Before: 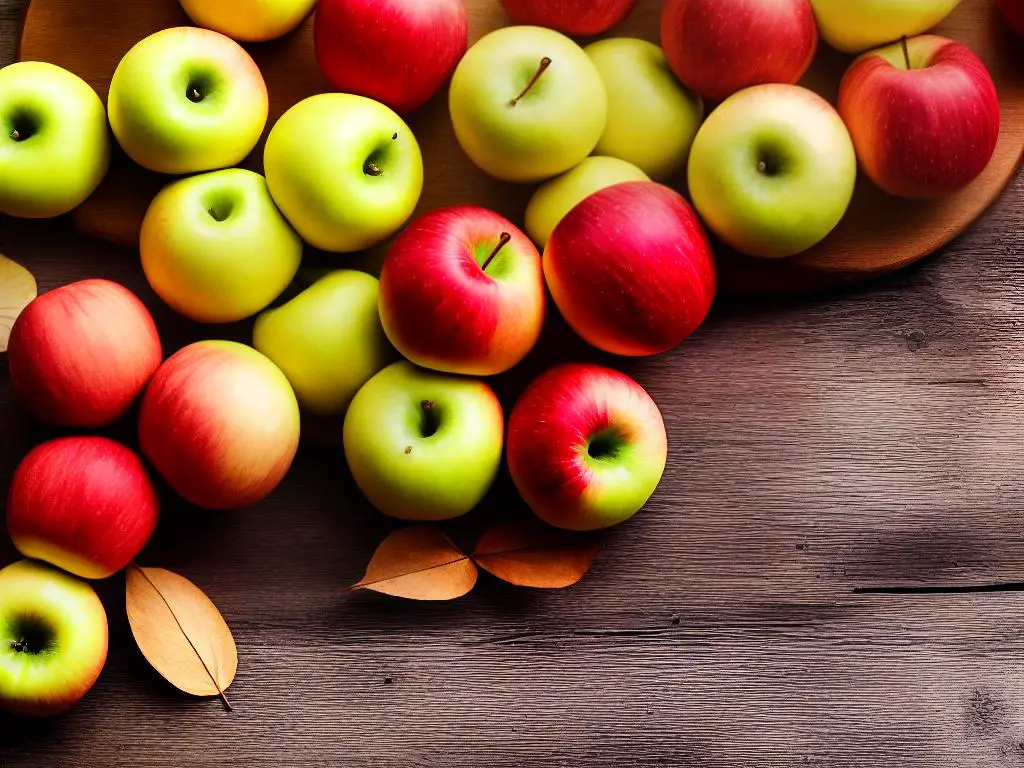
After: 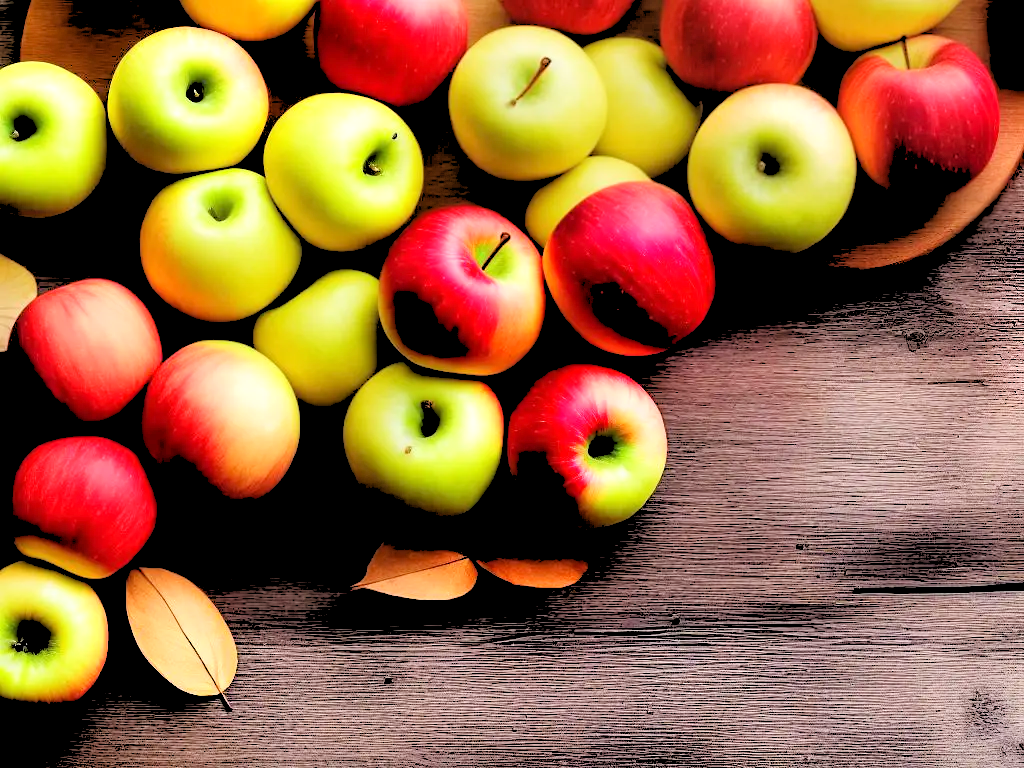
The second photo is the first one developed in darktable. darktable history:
rgb levels: levels [[0.027, 0.429, 0.996], [0, 0.5, 1], [0, 0.5, 1]]
exposure: exposure 0.128 EV, compensate highlight preservation false
